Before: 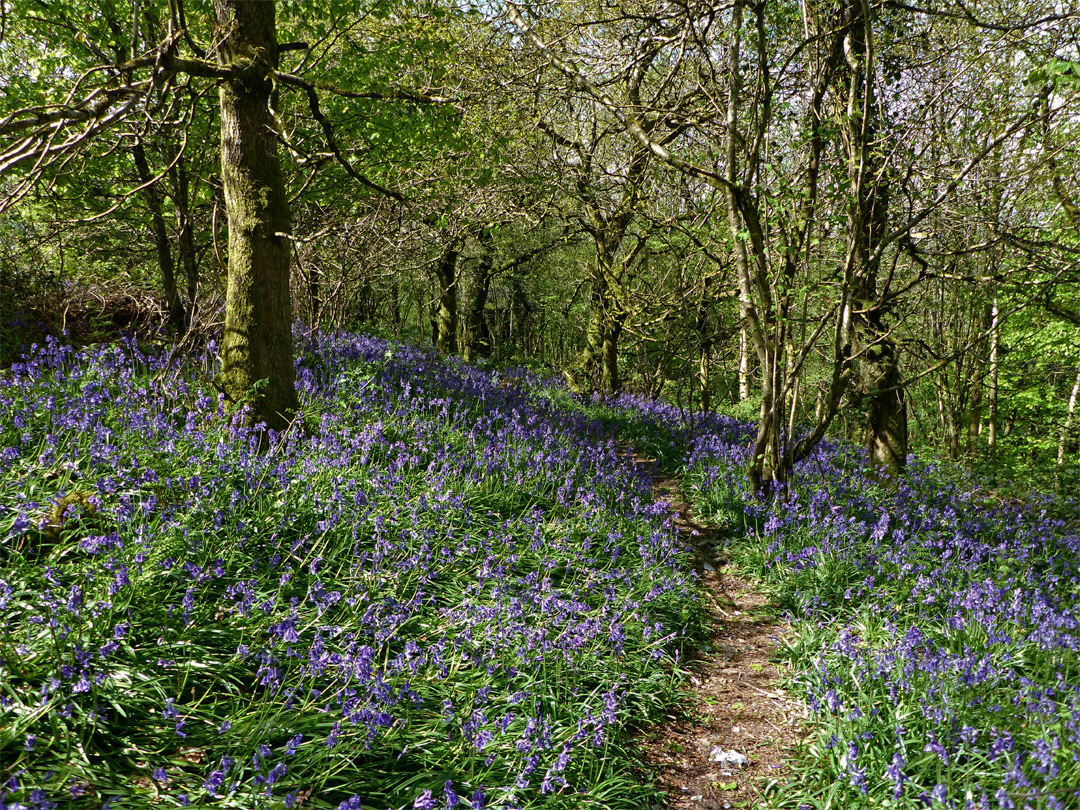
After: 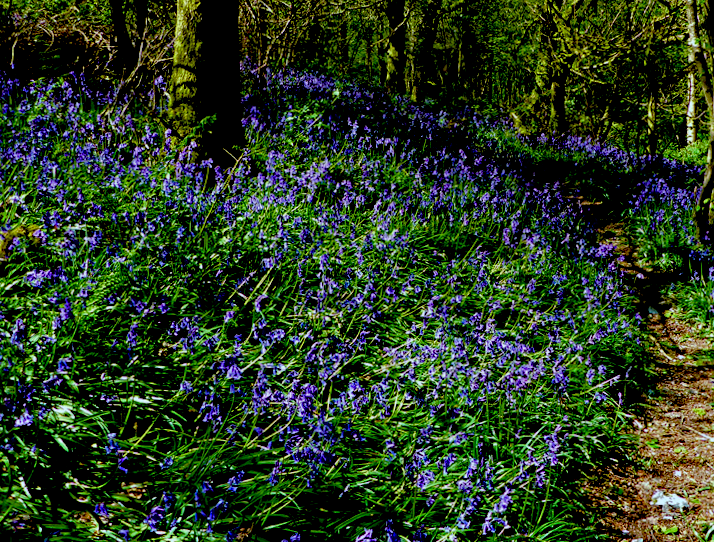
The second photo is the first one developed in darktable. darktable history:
crop and rotate: angle -0.896°, left 4.039%, top 31.626%, right 28.438%
color balance rgb: highlights gain › chroma 0.108%, highlights gain › hue 330.25°, perceptual saturation grading › global saturation 20%, perceptual saturation grading › highlights -25.588%, perceptual saturation grading › shadows 49.498%
color correction: highlights a* -10.18, highlights b* -10.12
contrast equalizer: octaves 7, y [[0.5, 0.488, 0.462, 0.461, 0.491, 0.5], [0.5 ×6], [0.5 ×6], [0 ×6], [0 ×6]]
exposure: black level correction 0.054, exposure -0.032 EV, compensate highlight preservation false
contrast brightness saturation: contrast 0.045, saturation 0.155
